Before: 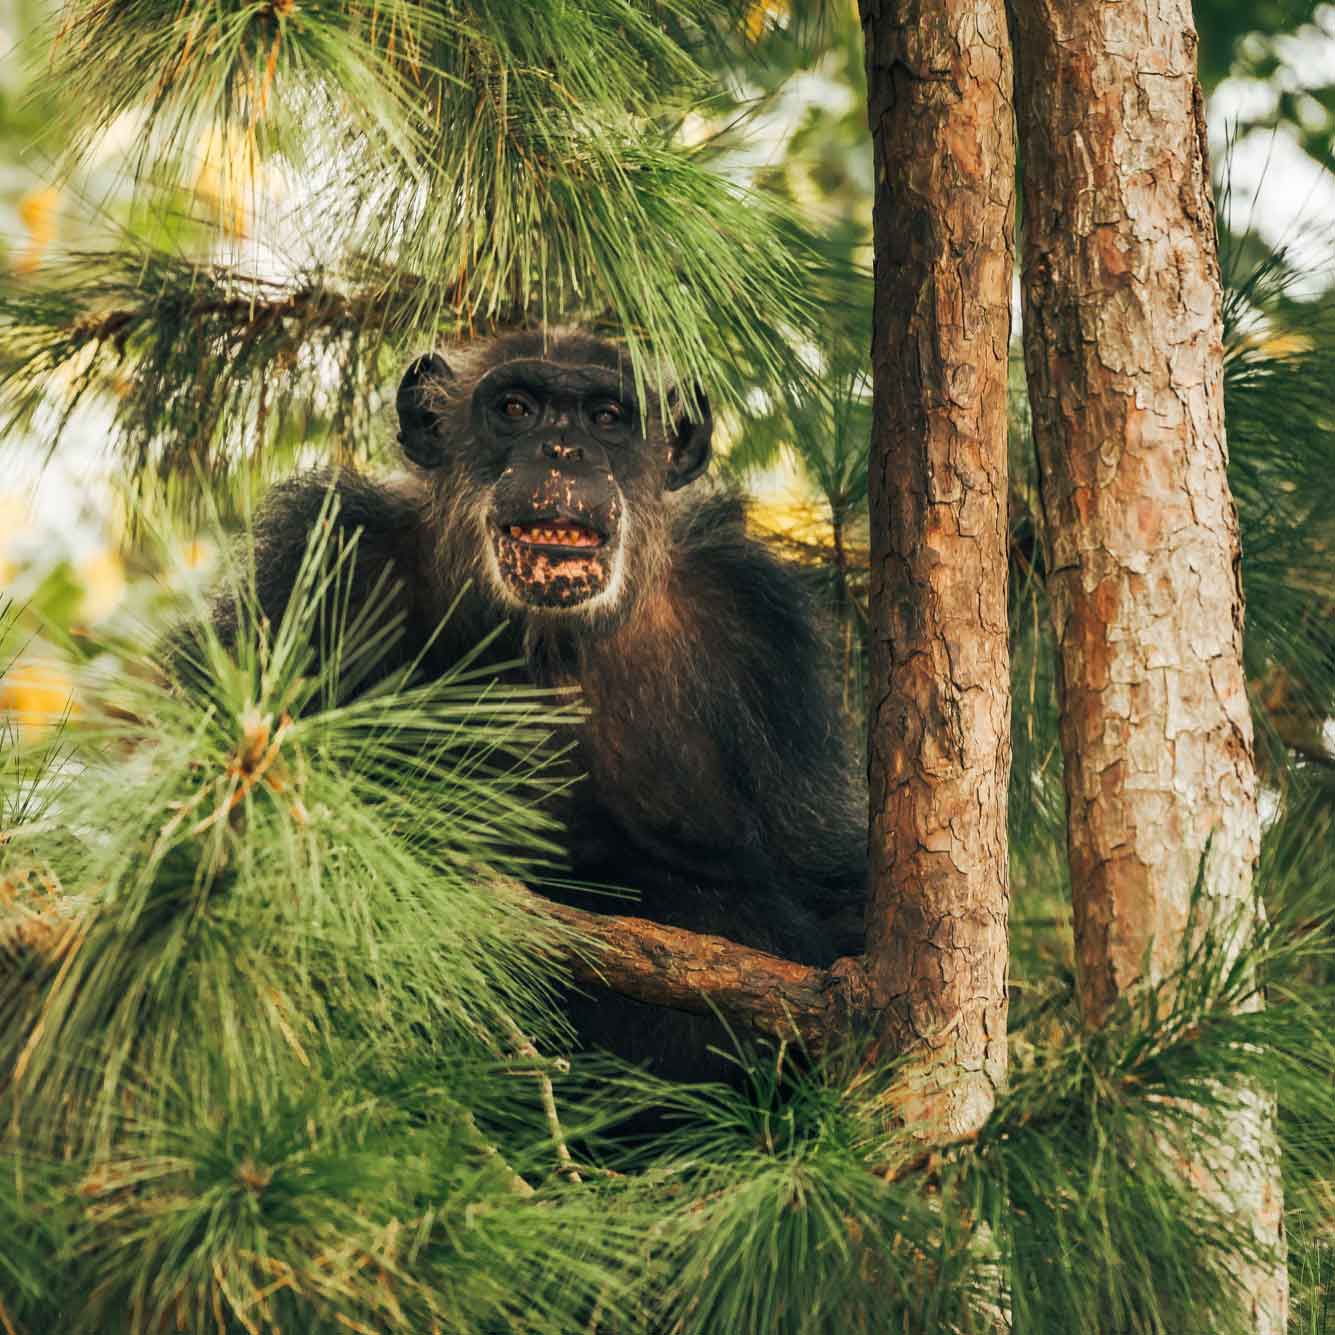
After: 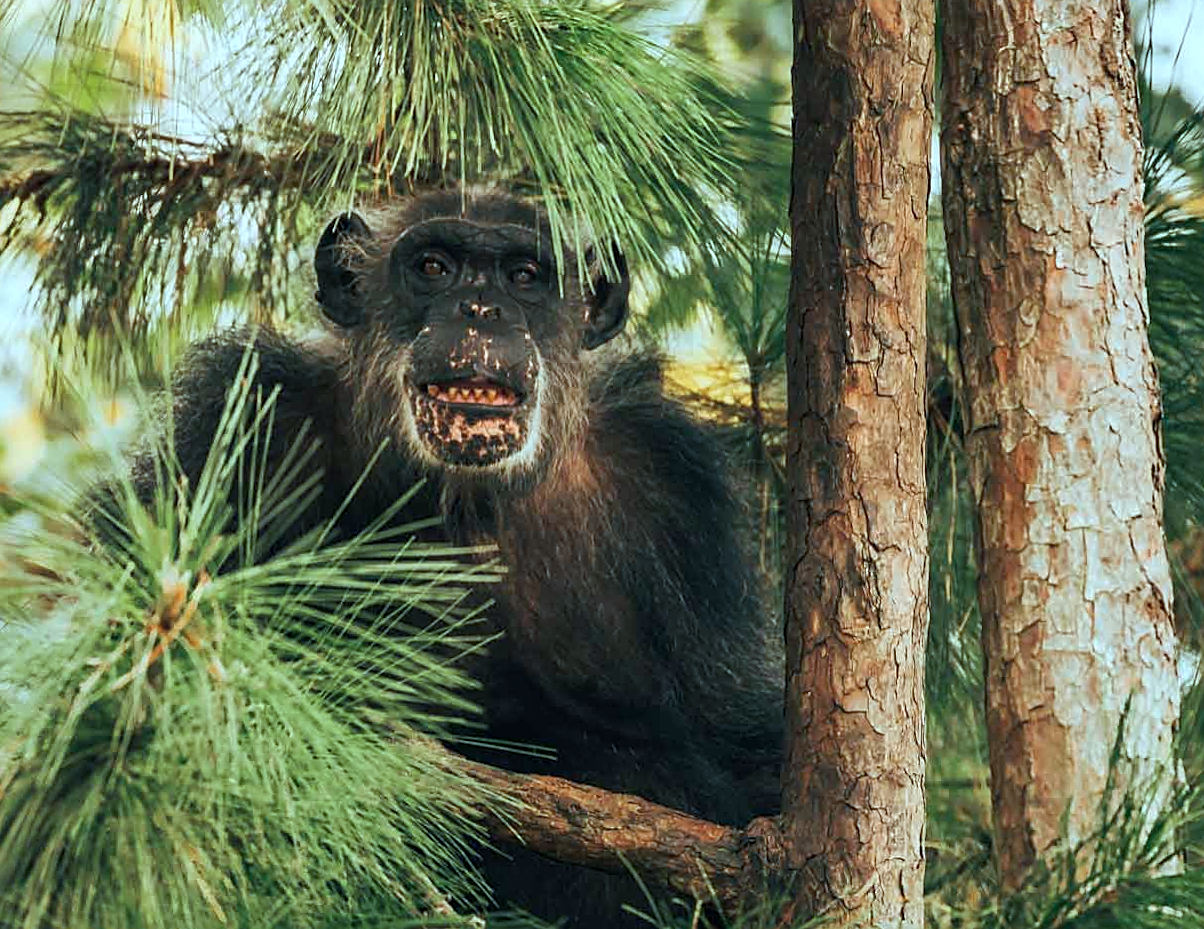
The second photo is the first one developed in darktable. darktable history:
rotate and perspective: rotation 0.192°, lens shift (horizontal) -0.015, crop left 0.005, crop right 0.996, crop top 0.006, crop bottom 0.99
crop: left 5.596%, top 10.314%, right 3.534%, bottom 19.395%
sharpen: on, module defaults
color correction: highlights a* -11.71, highlights b* -15.58
